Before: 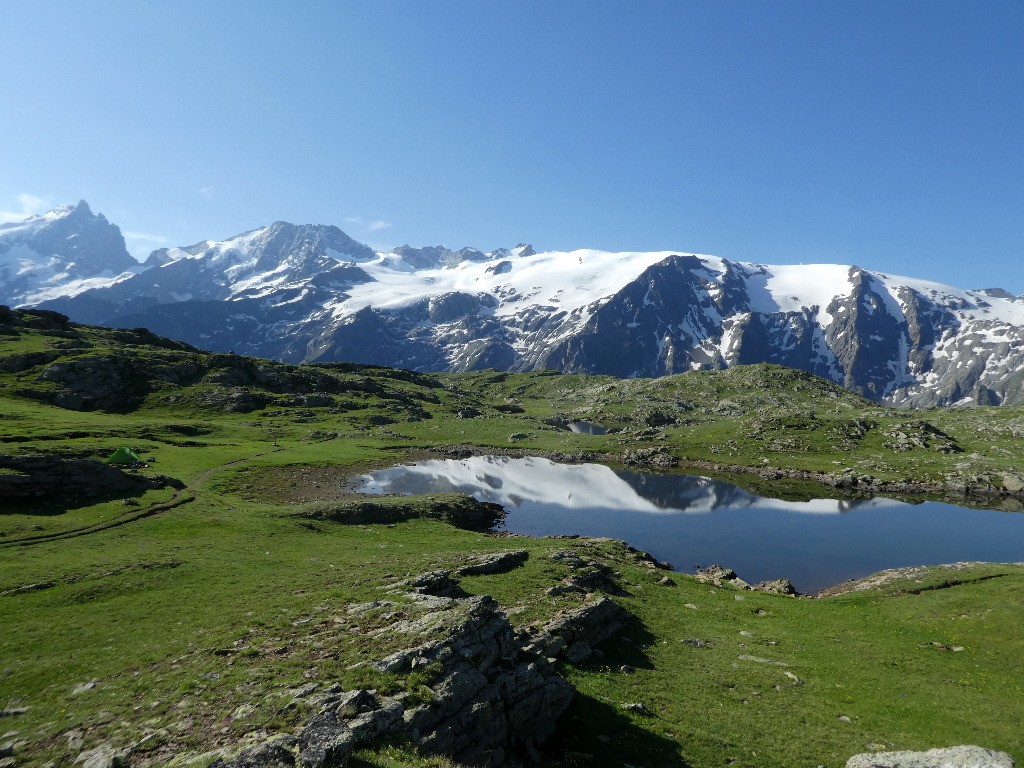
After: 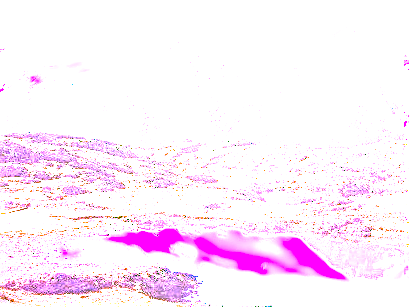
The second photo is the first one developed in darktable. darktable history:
shadows and highlights: shadows -30, highlights 30
haze removal: compatibility mode true, adaptive false
crop: left 30%, top 30%, right 30%, bottom 30%
color correction: highlights a* -5.3, highlights b* 9.8, shadows a* 9.8, shadows b* 24.26
local contrast: detail 130%
white balance: red 8, blue 8
exposure: black level correction -0.002, exposure 0.708 EV, compensate exposure bias true, compensate highlight preservation false
sharpen: on, module defaults
